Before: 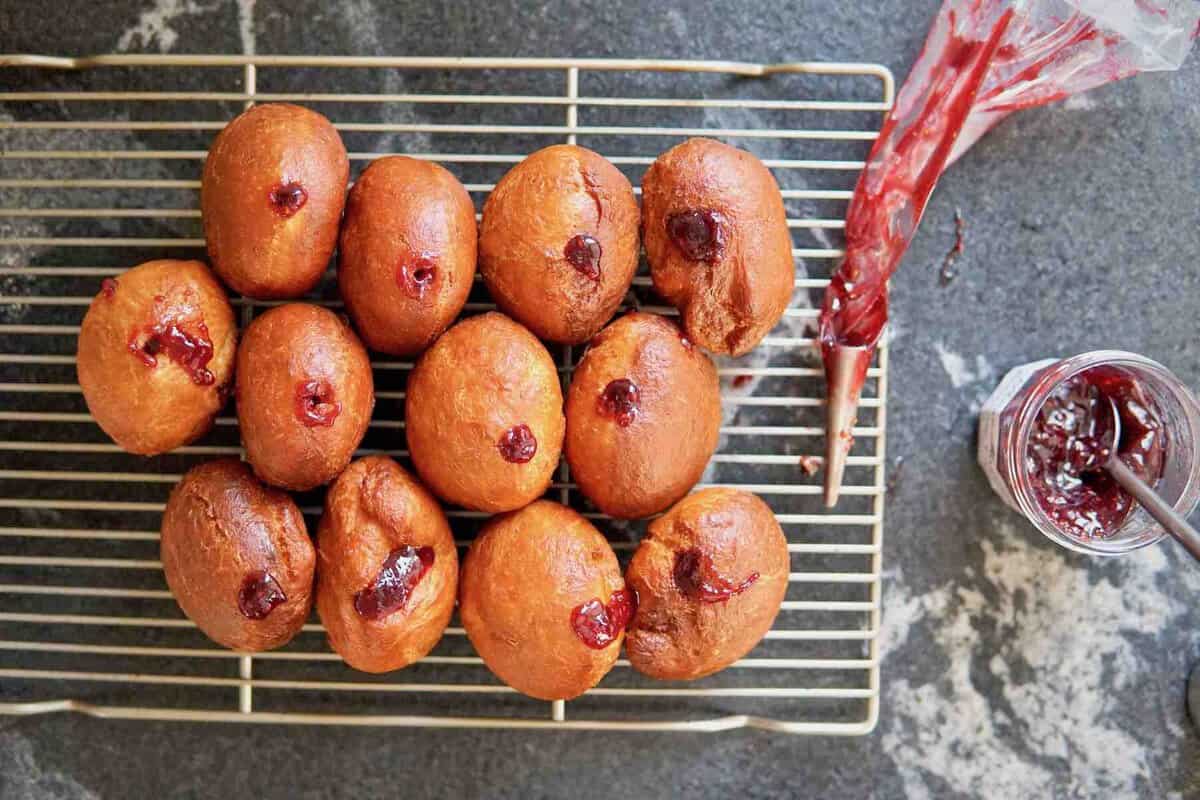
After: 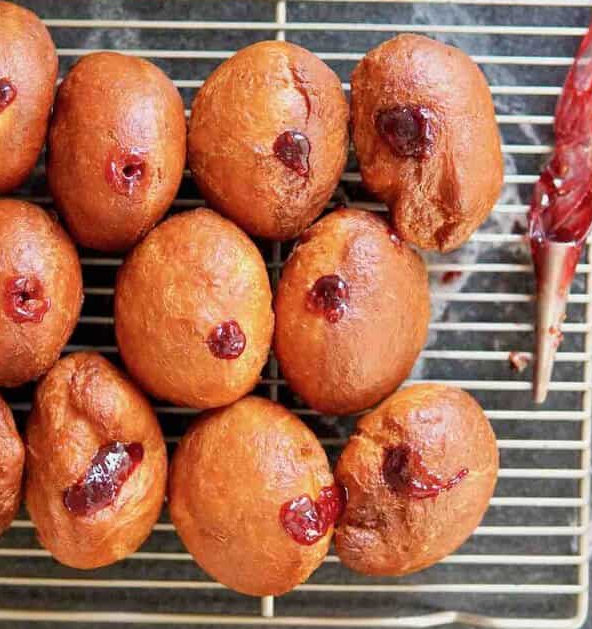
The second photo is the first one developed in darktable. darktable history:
crop and rotate: angle 0.017°, left 24.258%, top 13.109%, right 26.345%, bottom 8.184%
